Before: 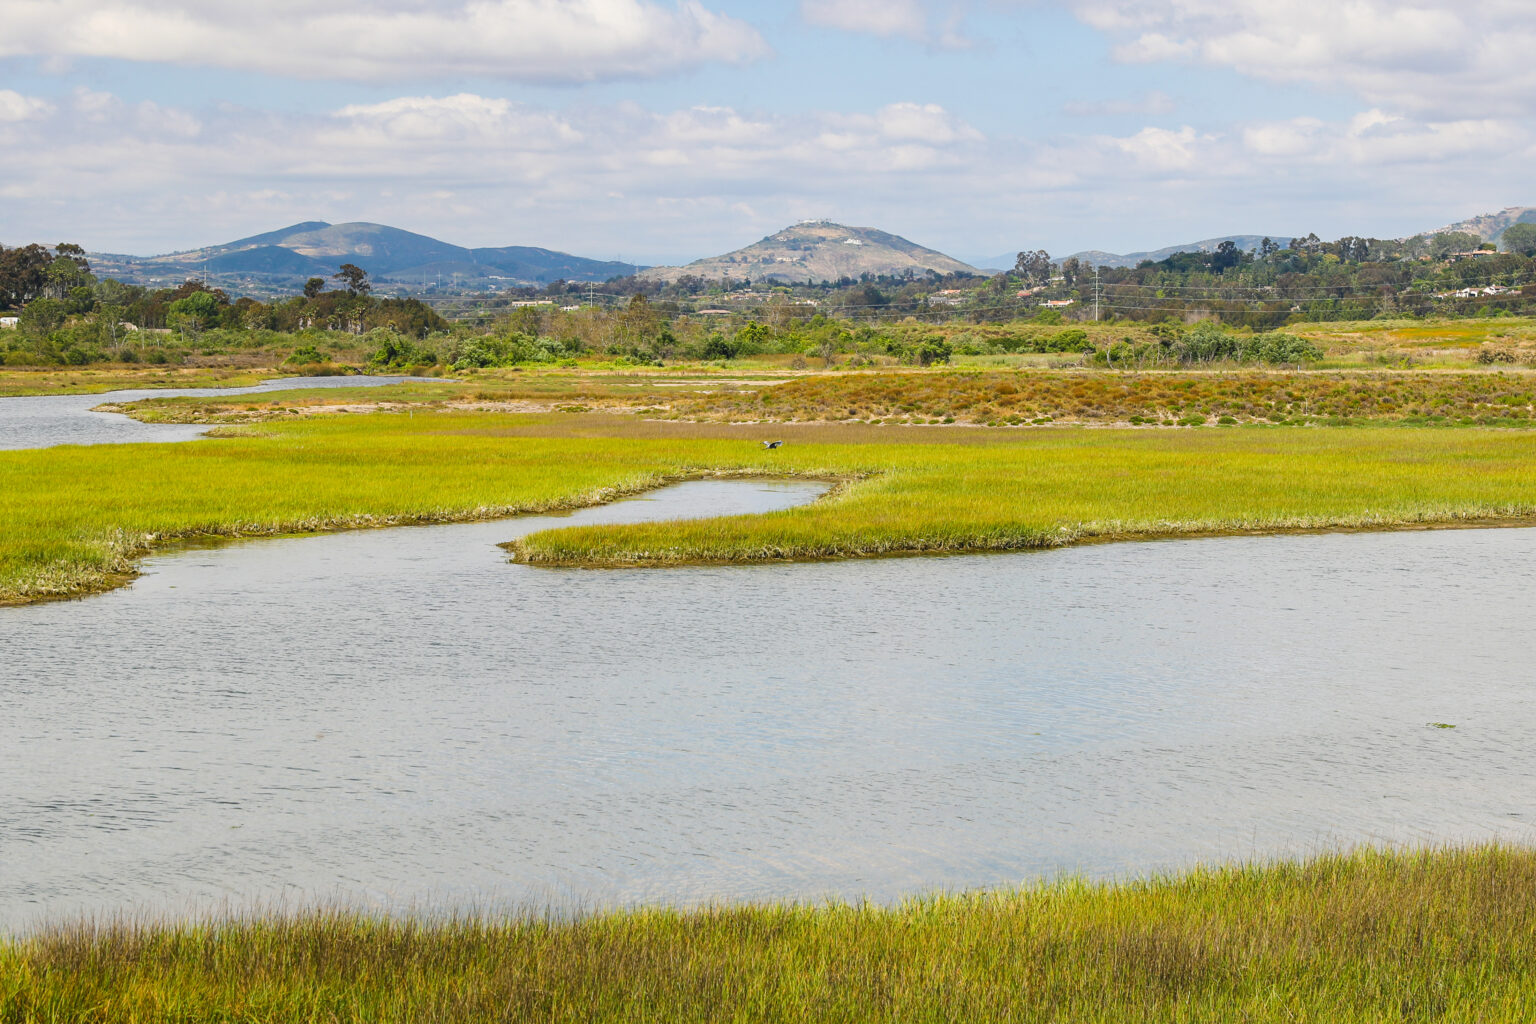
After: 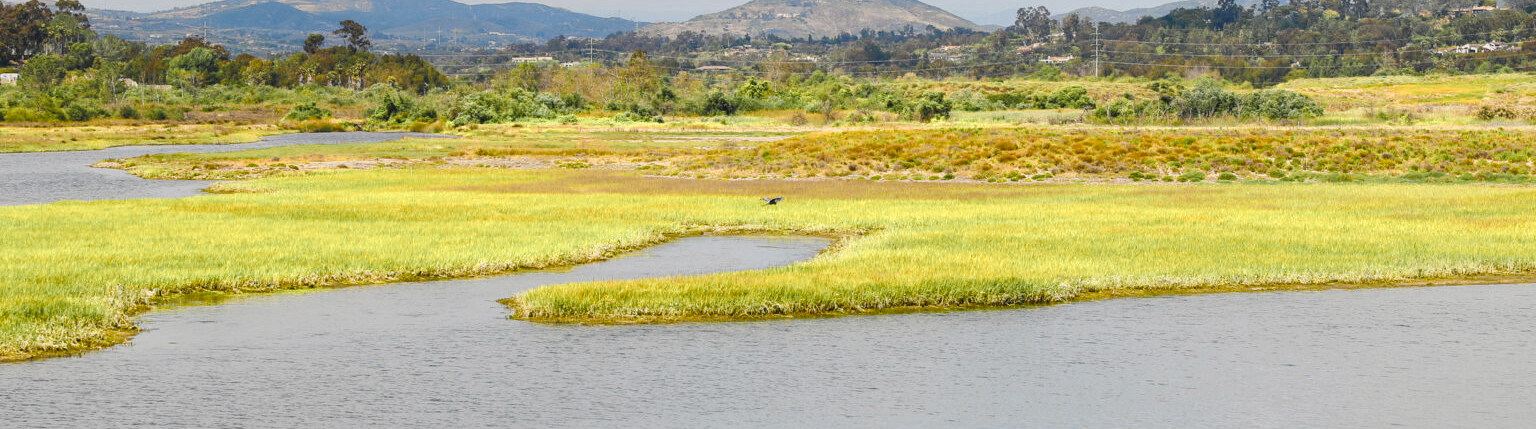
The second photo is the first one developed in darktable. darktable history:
exposure: compensate highlight preservation false
color zones: curves: ch0 [(0.004, 0.306) (0.107, 0.448) (0.252, 0.656) (0.41, 0.398) (0.595, 0.515) (0.768, 0.628)]; ch1 [(0.07, 0.323) (0.151, 0.452) (0.252, 0.608) (0.346, 0.221) (0.463, 0.189) (0.61, 0.368) (0.735, 0.395) (0.921, 0.412)]; ch2 [(0, 0.476) (0.132, 0.512) (0.243, 0.512) (0.397, 0.48) (0.522, 0.376) (0.634, 0.536) (0.761, 0.46)]
crop and rotate: top 23.866%, bottom 34.166%
color balance rgb: linear chroma grading › global chroma 0.659%, perceptual saturation grading › global saturation 20%, perceptual saturation grading › highlights -50.251%, perceptual saturation grading › shadows 30.63%, contrast -9.42%
shadows and highlights: shadows 4.15, highlights -17.1, highlights color adjustment 79.29%, soften with gaussian
